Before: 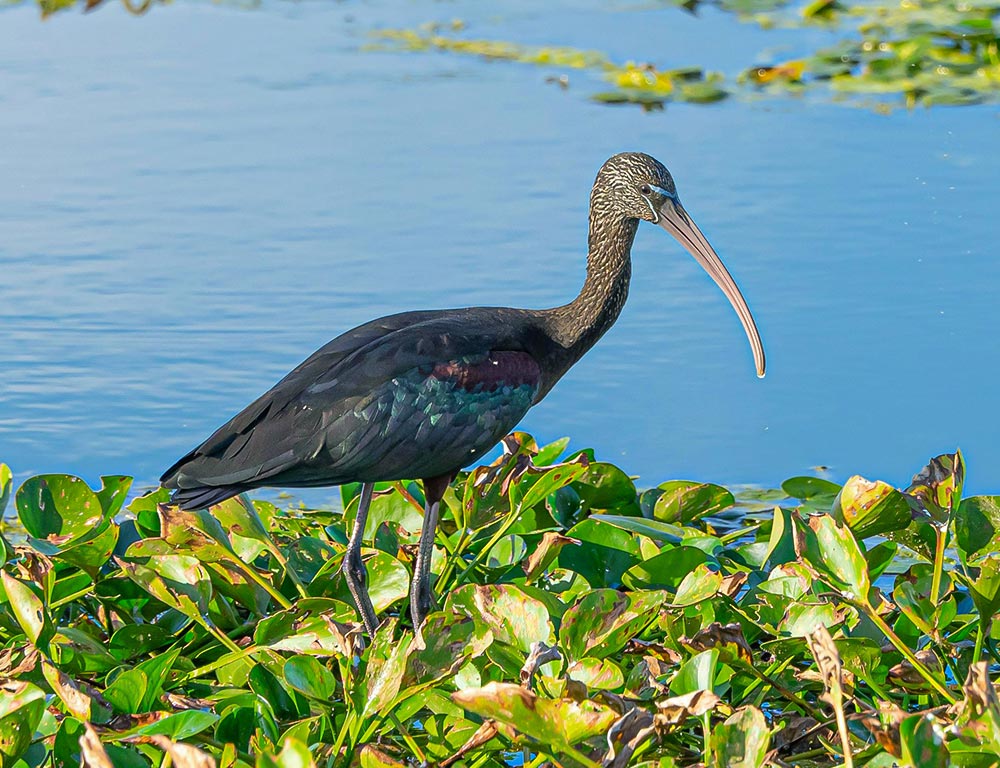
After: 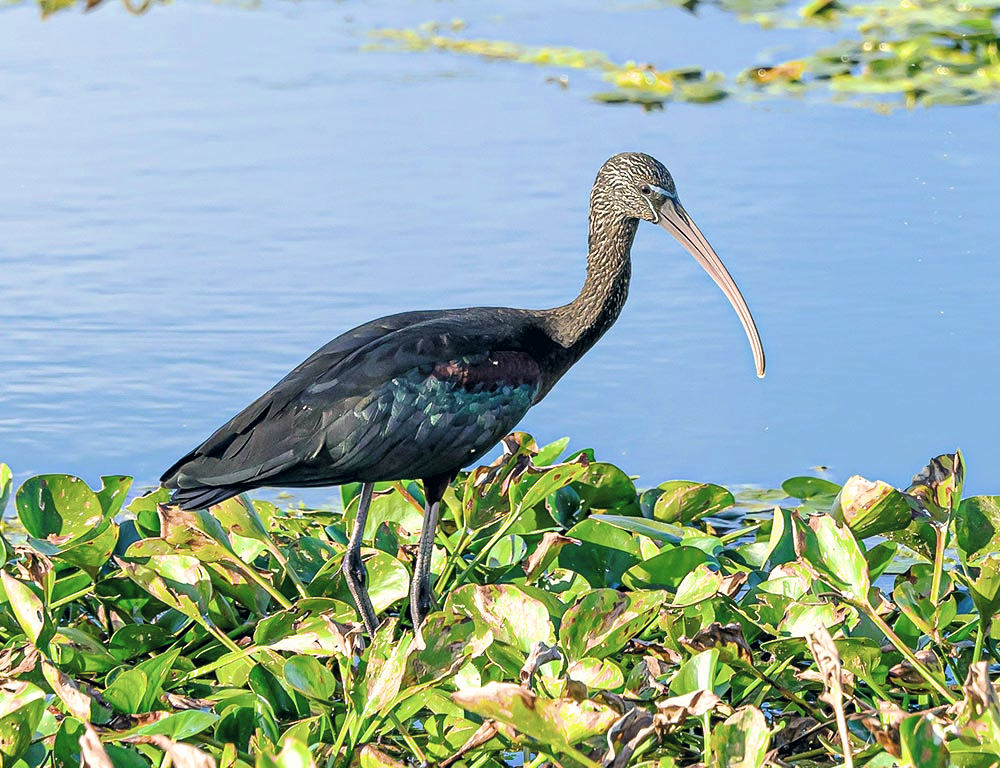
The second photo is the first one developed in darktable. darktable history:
filmic rgb: black relative exposure -4.9 EV, white relative exposure 2.83 EV, hardness 3.7
color correction: highlights a* 2.78, highlights b* 5.02, shadows a* -1.62, shadows b* -4.87, saturation 0.815
exposure: black level correction 0, exposure 0.694 EV, compensate highlight preservation false
tone curve: curves: ch0 [(0, 0) (0.003, 0.01) (0.011, 0.014) (0.025, 0.029) (0.044, 0.051) (0.069, 0.072) (0.1, 0.097) (0.136, 0.123) (0.177, 0.16) (0.224, 0.2) (0.277, 0.248) (0.335, 0.305) (0.399, 0.37) (0.468, 0.454) (0.543, 0.534) (0.623, 0.609) (0.709, 0.681) (0.801, 0.752) (0.898, 0.841) (1, 1)], preserve colors none
